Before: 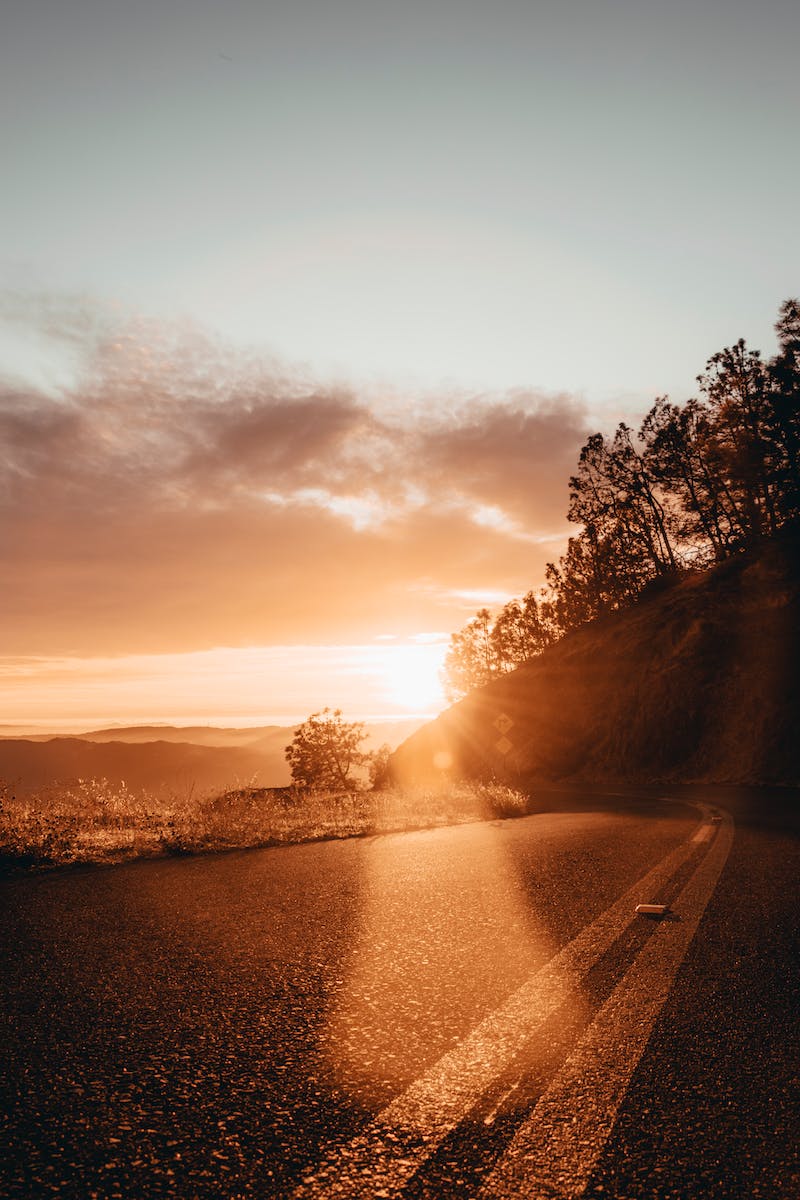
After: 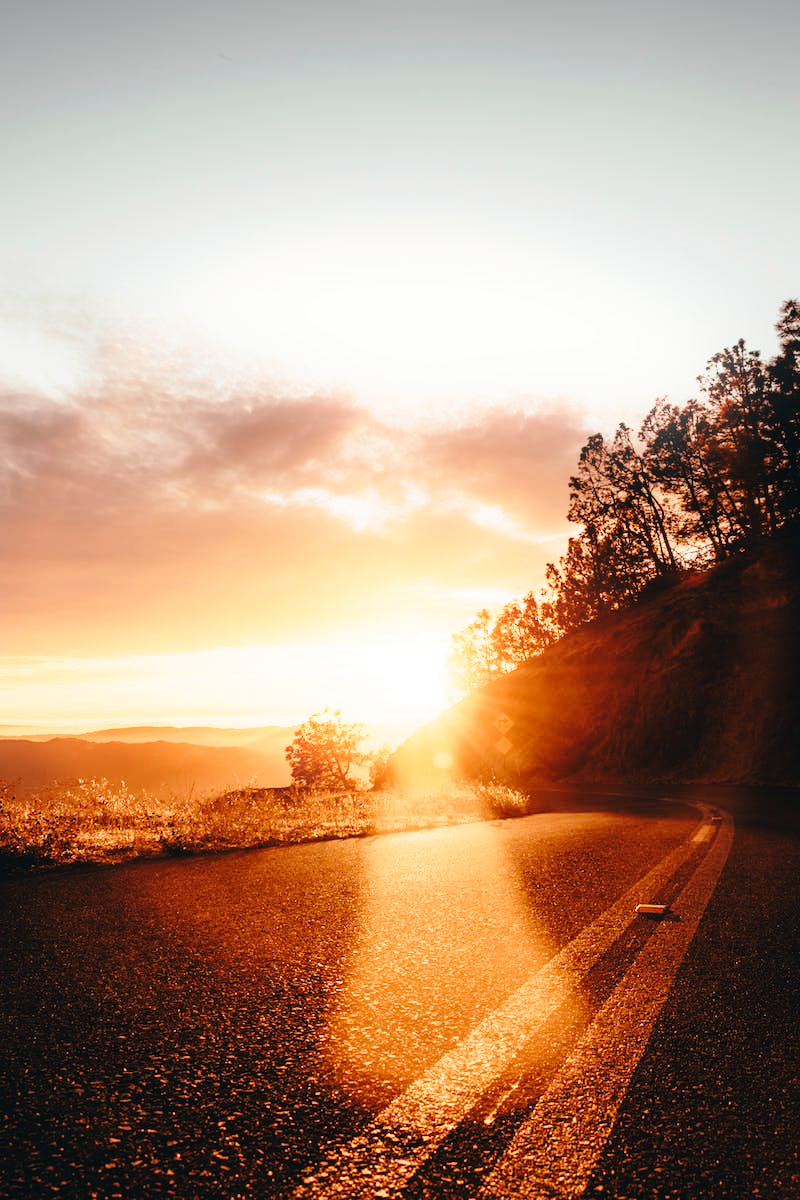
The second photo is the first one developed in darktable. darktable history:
base curve: curves: ch0 [(0, 0) (0.028, 0.03) (0.121, 0.232) (0.46, 0.748) (0.859, 0.968) (1, 1)], preserve colors none
bloom: size 9%, threshold 100%, strength 7%
